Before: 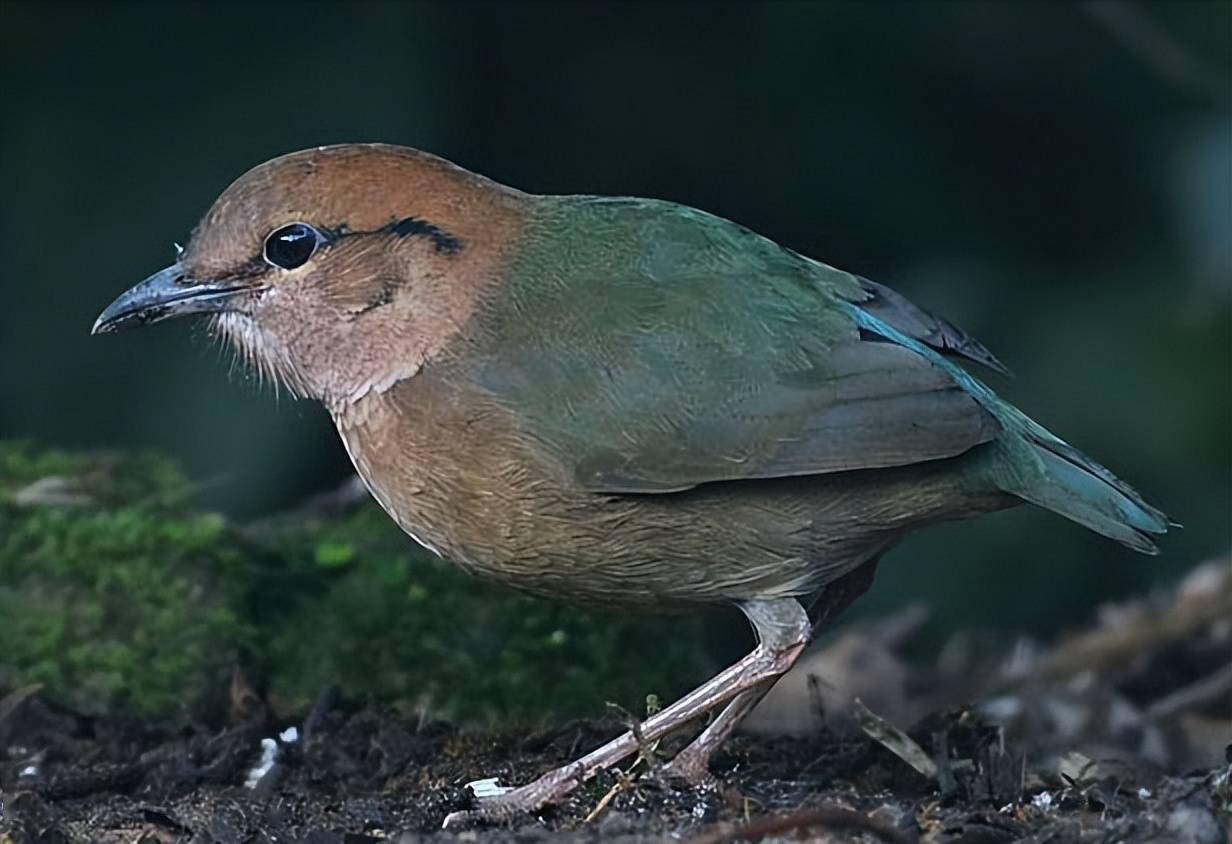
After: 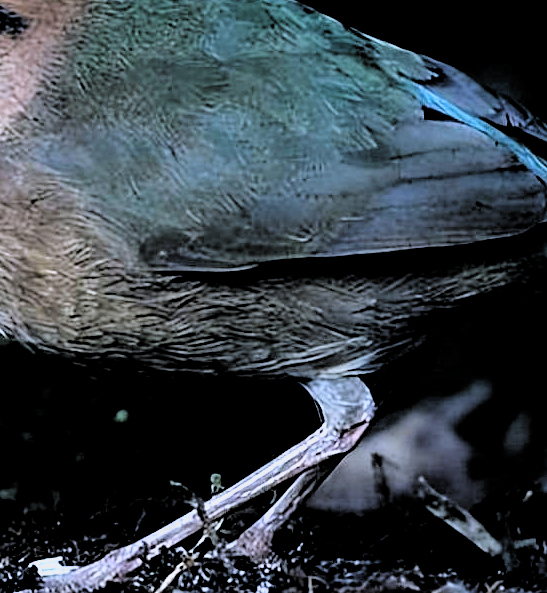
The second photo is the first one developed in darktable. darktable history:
crop: left 35.432%, top 26.233%, right 20.145%, bottom 3.432%
tone curve: curves: ch0 [(0, 0) (0.003, 0.003) (0.011, 0.011) (0.025, 0.025) (0.044, 0.045) (0.069, 0.07) (0.1, 0.101) (0.136, 0.138) (0.177, 0.18) (0.224, 0.228) (0.277, 0.281) (0.335, 0.34) (0.399, 0.405) (0.468, 0.475) (0.543, 0.551) (0.623, 0.633) (0.709, 0.72) (0.801, 0.813) (0.898, 0.907) (1, 1)], preserve colors none
white balance: red 0.948, green 1.02, blue 1.176
filmic rgb: middle gray luminance 13.55%, black relative exposure -1.97 EV, white relative exposure 3.1 EV, threshold 6 EV, target black luminance 0%, hardness 1.79, latitude 59.23%, contrast 1.728, highlights saturation mix 5%, shadows ↔ highlights balance -37.52%, add noise in highlights 0, color science v3 (2019), use custom middle-gray values true, iterations of high-quality reconstruction 0, contrast in highlights soft, enable highlight reconstruction true
